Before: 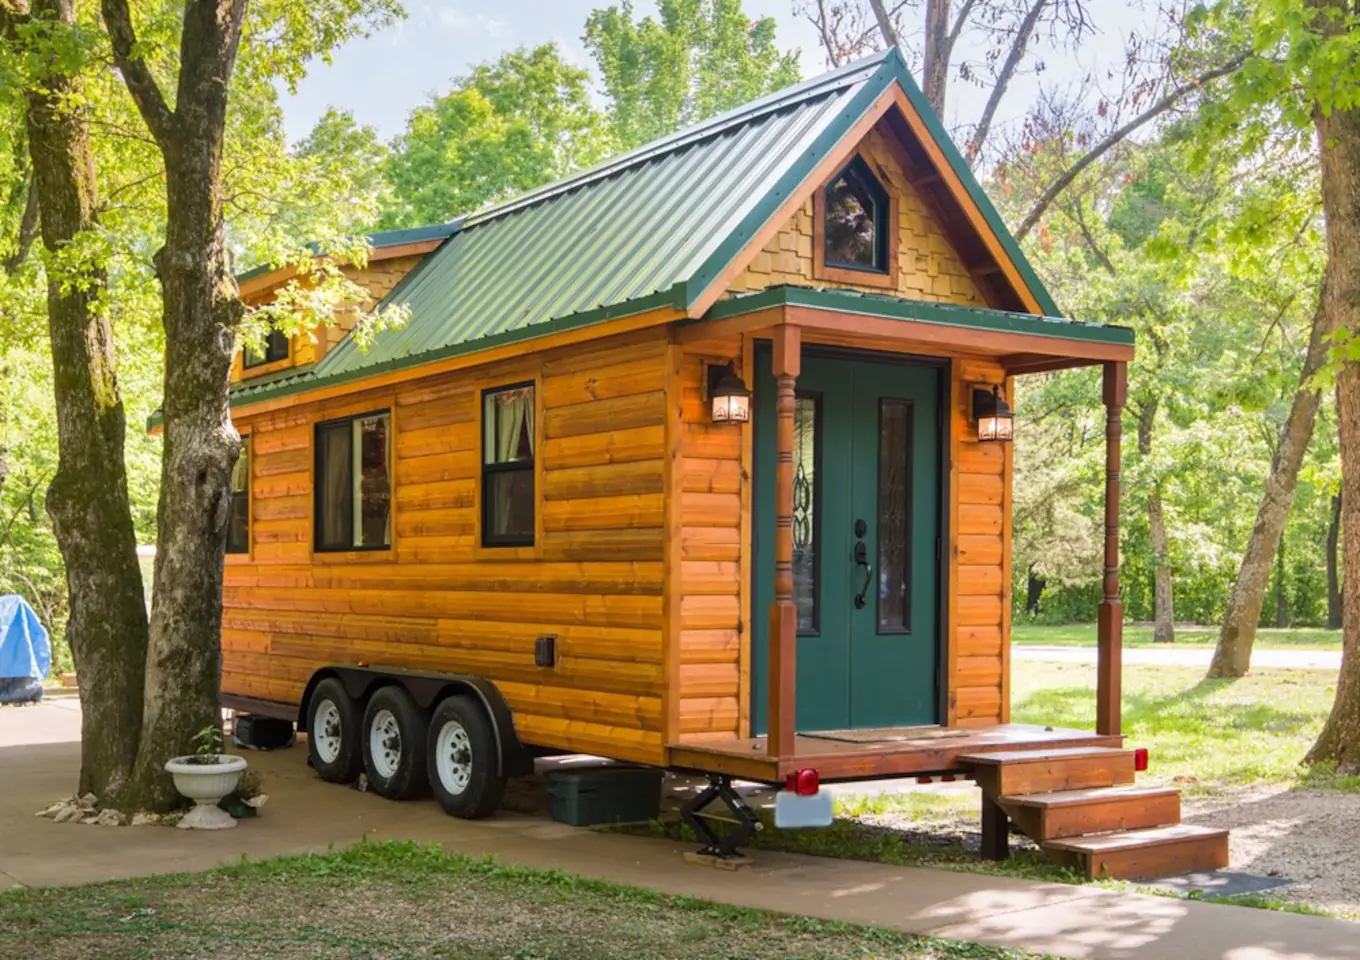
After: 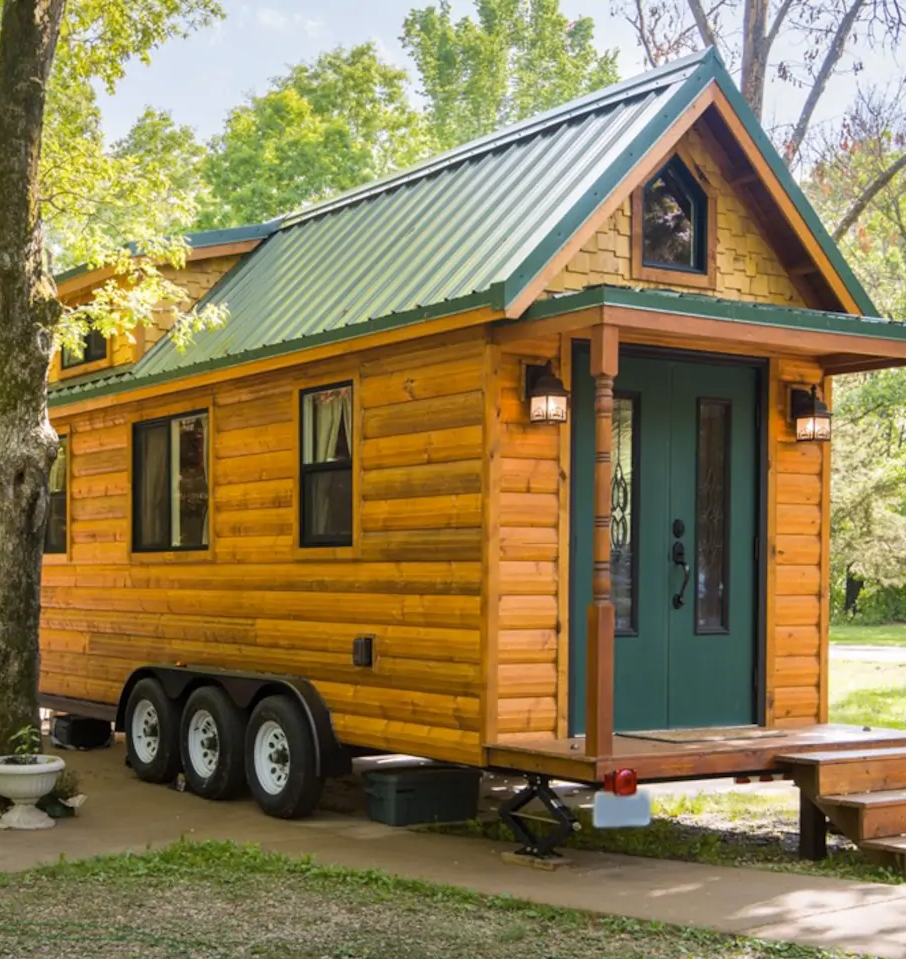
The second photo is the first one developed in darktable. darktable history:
crop and rotate: left 13.409%, right 19.924%
color contrast: green-magenta contrast 0.81
